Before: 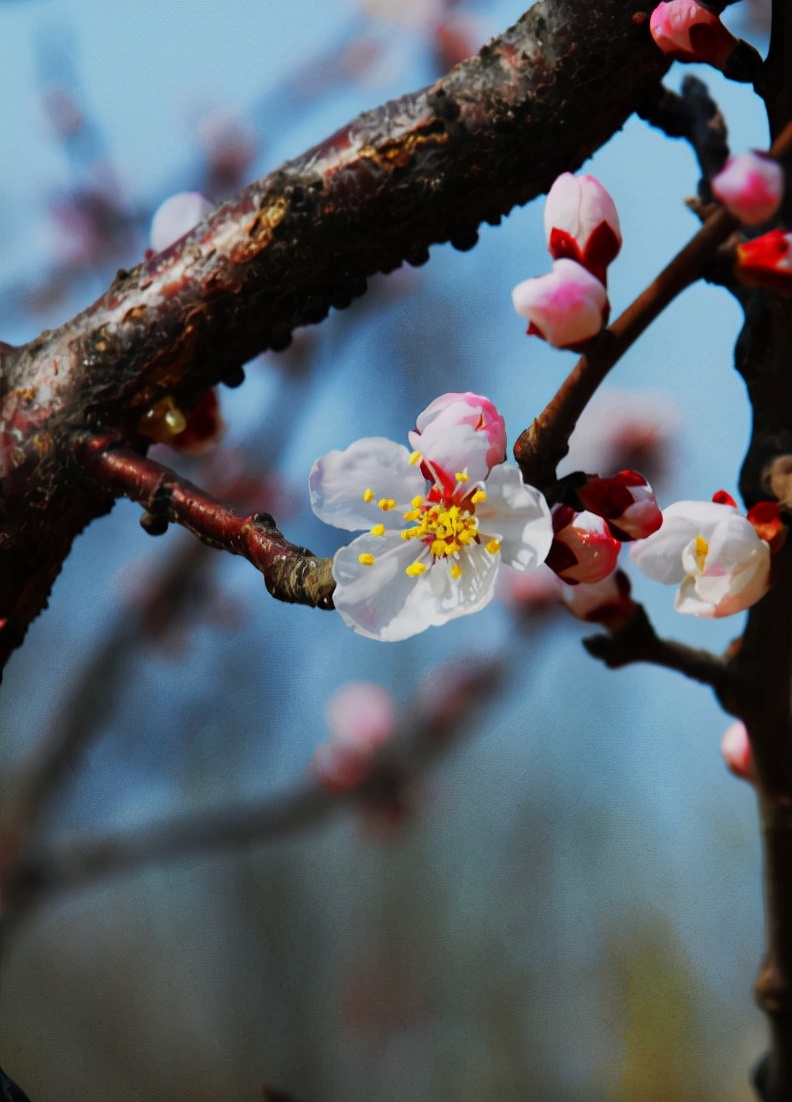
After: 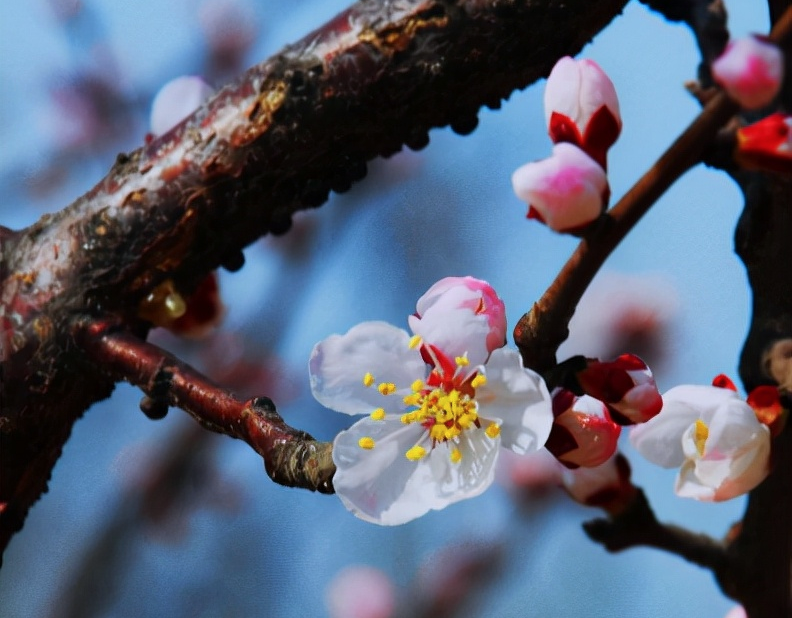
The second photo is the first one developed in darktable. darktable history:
color calibration: illuminant as shot in camera, x 0.358, y 0.373, temperature 4628.91 K
crop and rotate: top 10.605%, bottom 33.274%
